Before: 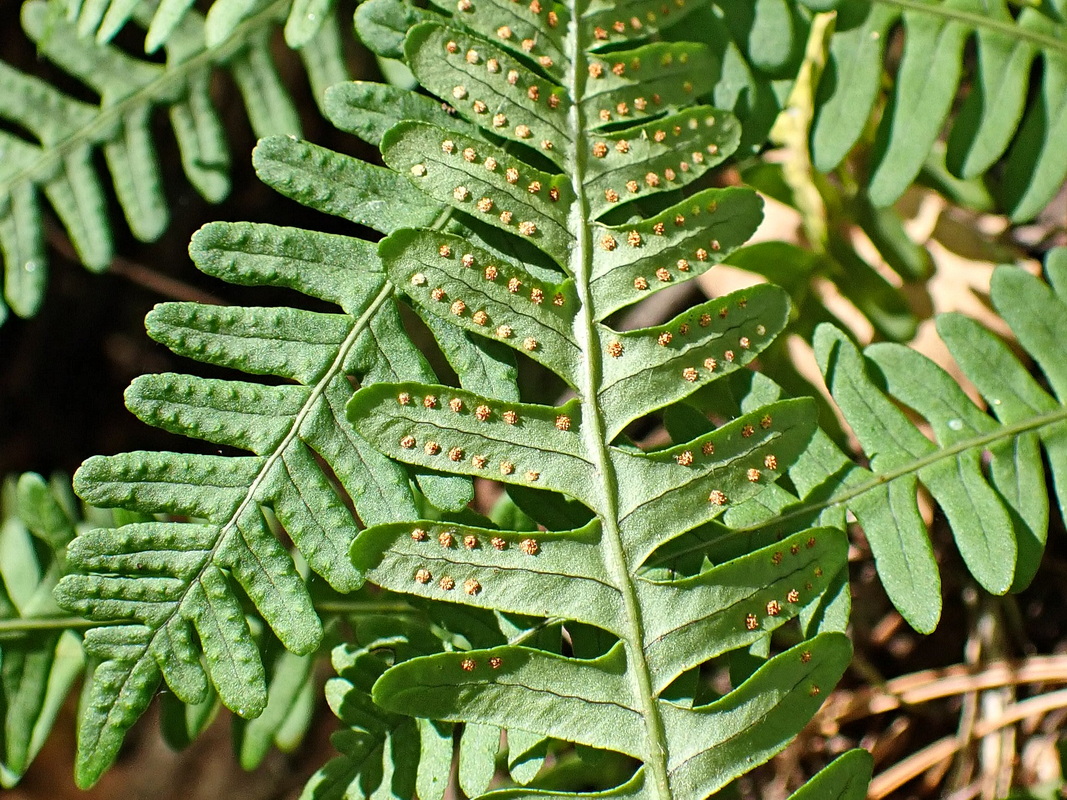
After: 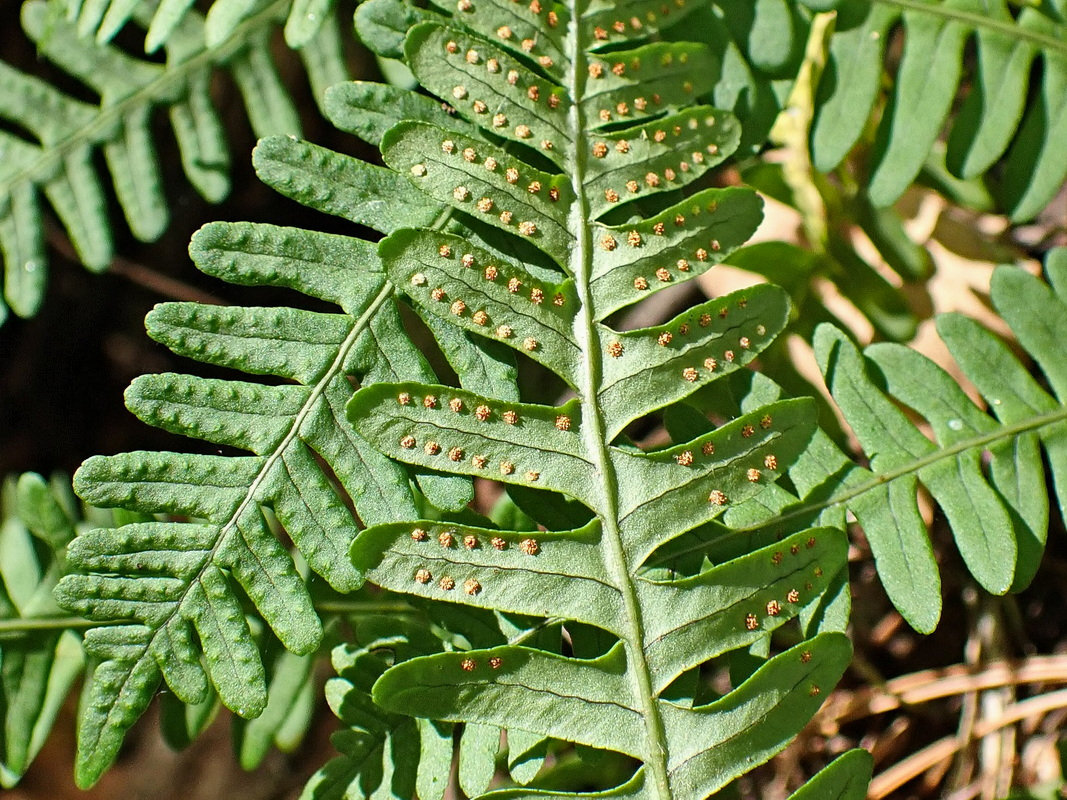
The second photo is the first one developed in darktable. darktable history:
shadows and highlights: shadows 43.54, white point adjustment -1.44, soften with gaussian
